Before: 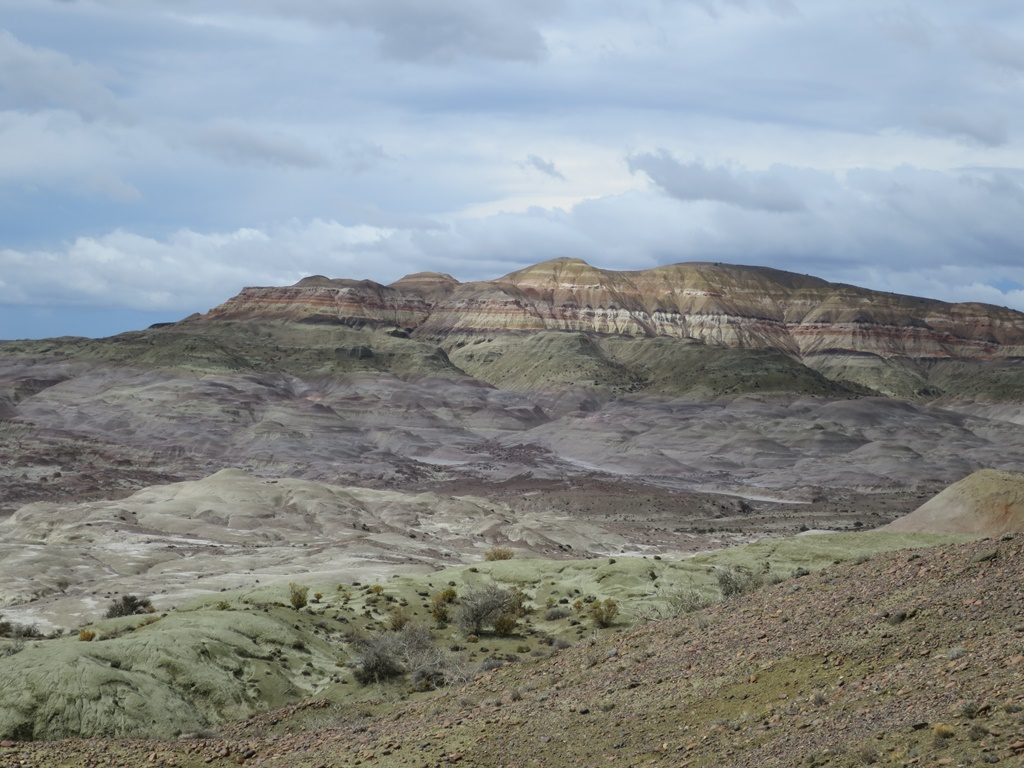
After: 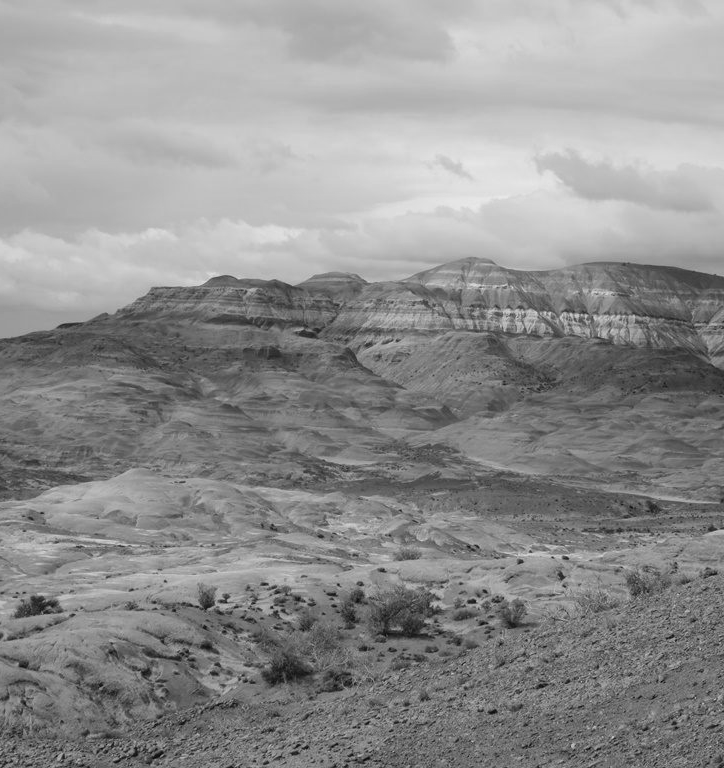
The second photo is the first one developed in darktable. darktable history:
crop and rotate: left 9.061%, right 20.142%
monochrome: on, module defaults
